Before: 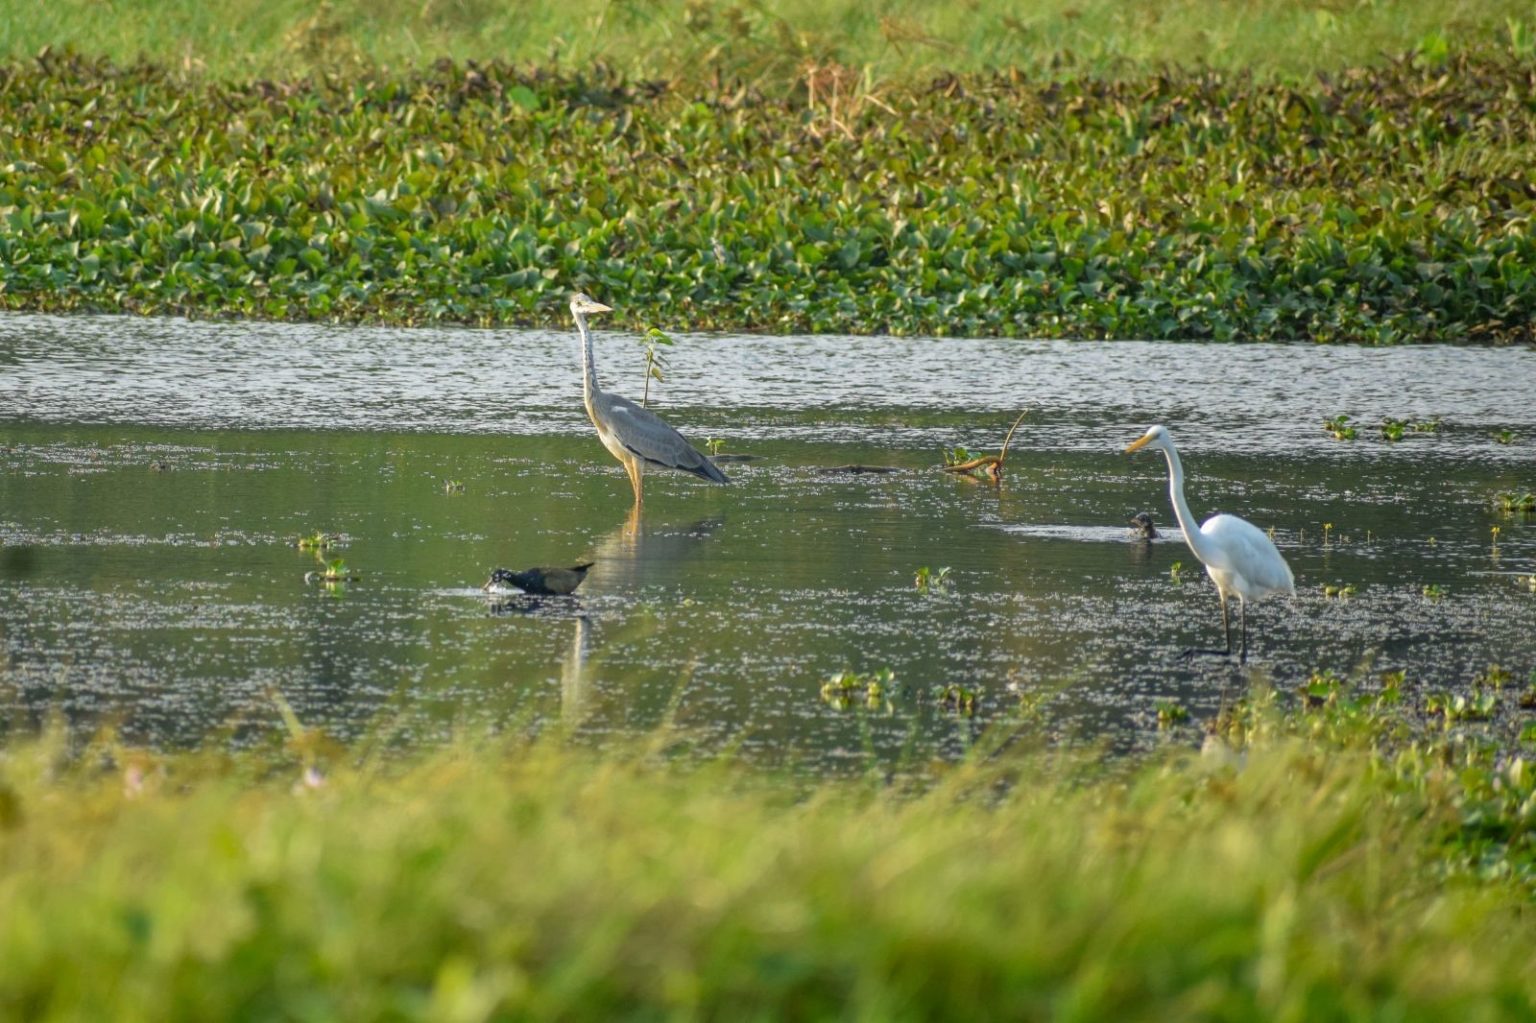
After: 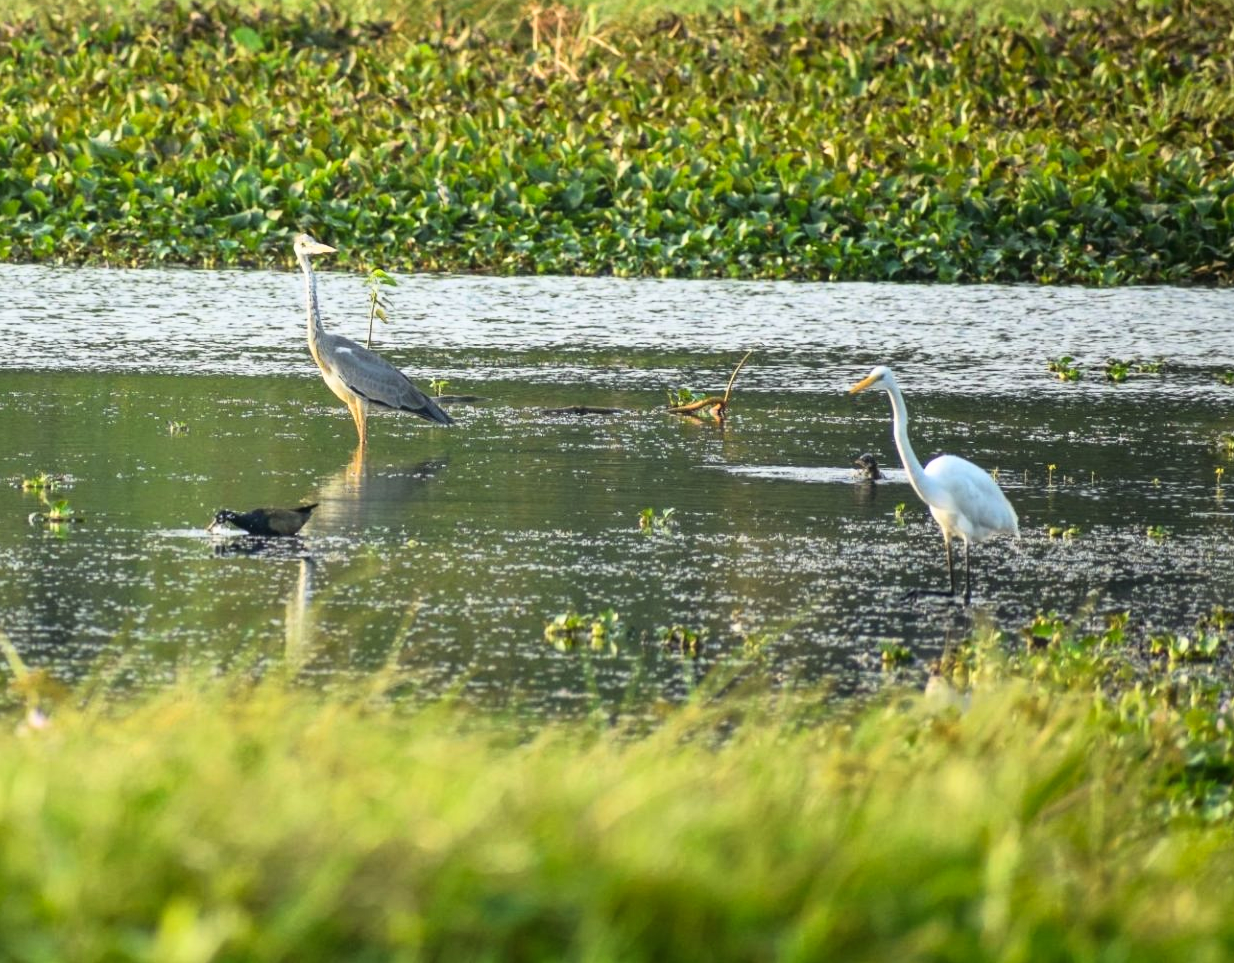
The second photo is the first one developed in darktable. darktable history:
crop and rotate: left 17.977%, top 5.855%, right 1.682%
tone curve: curves: ch0 [(0, 0.013) (0.198, 0.175) (0.512, 0.582) (0.625, 0.754) (0.81, 0.934) (1, 1)], color space Lab, linked channels, preserve colors none
